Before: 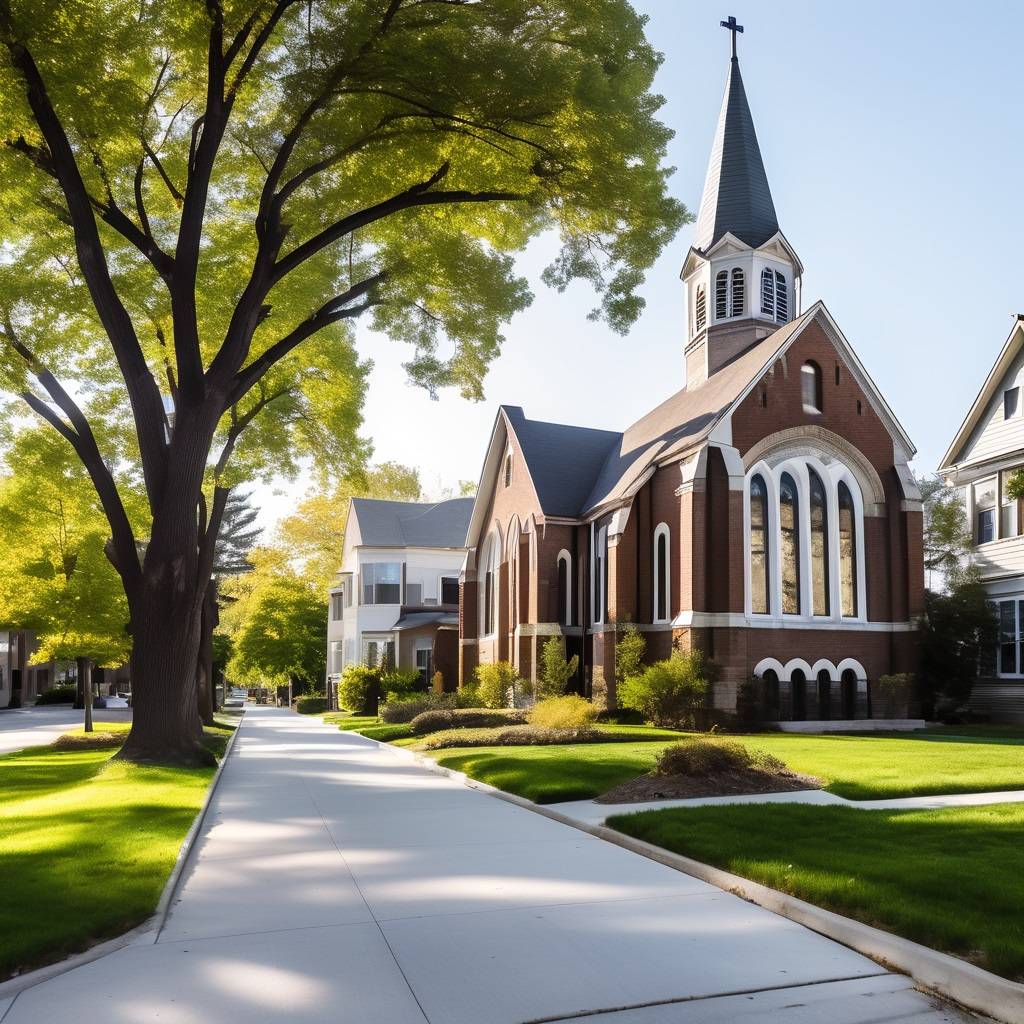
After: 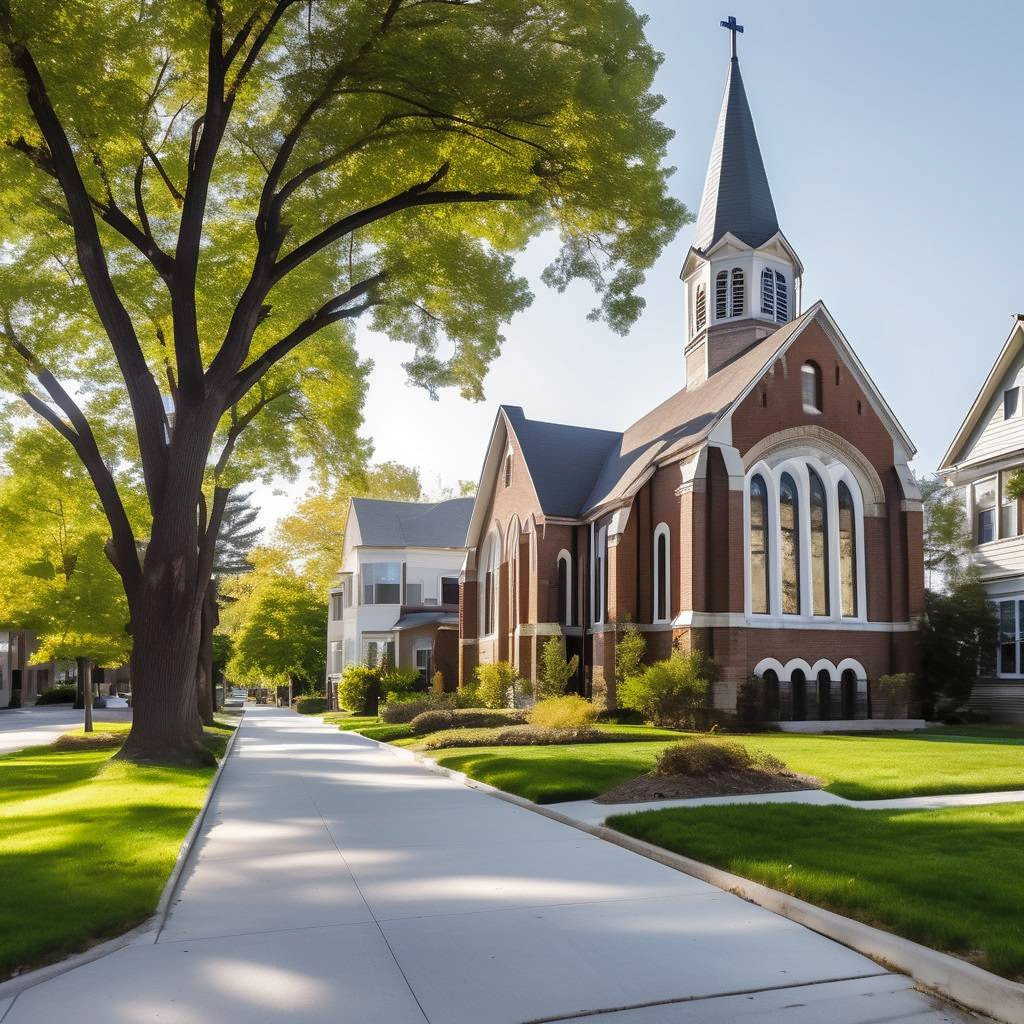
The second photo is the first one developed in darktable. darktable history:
shadows and highlights: highlights color adjustment 0.195%
